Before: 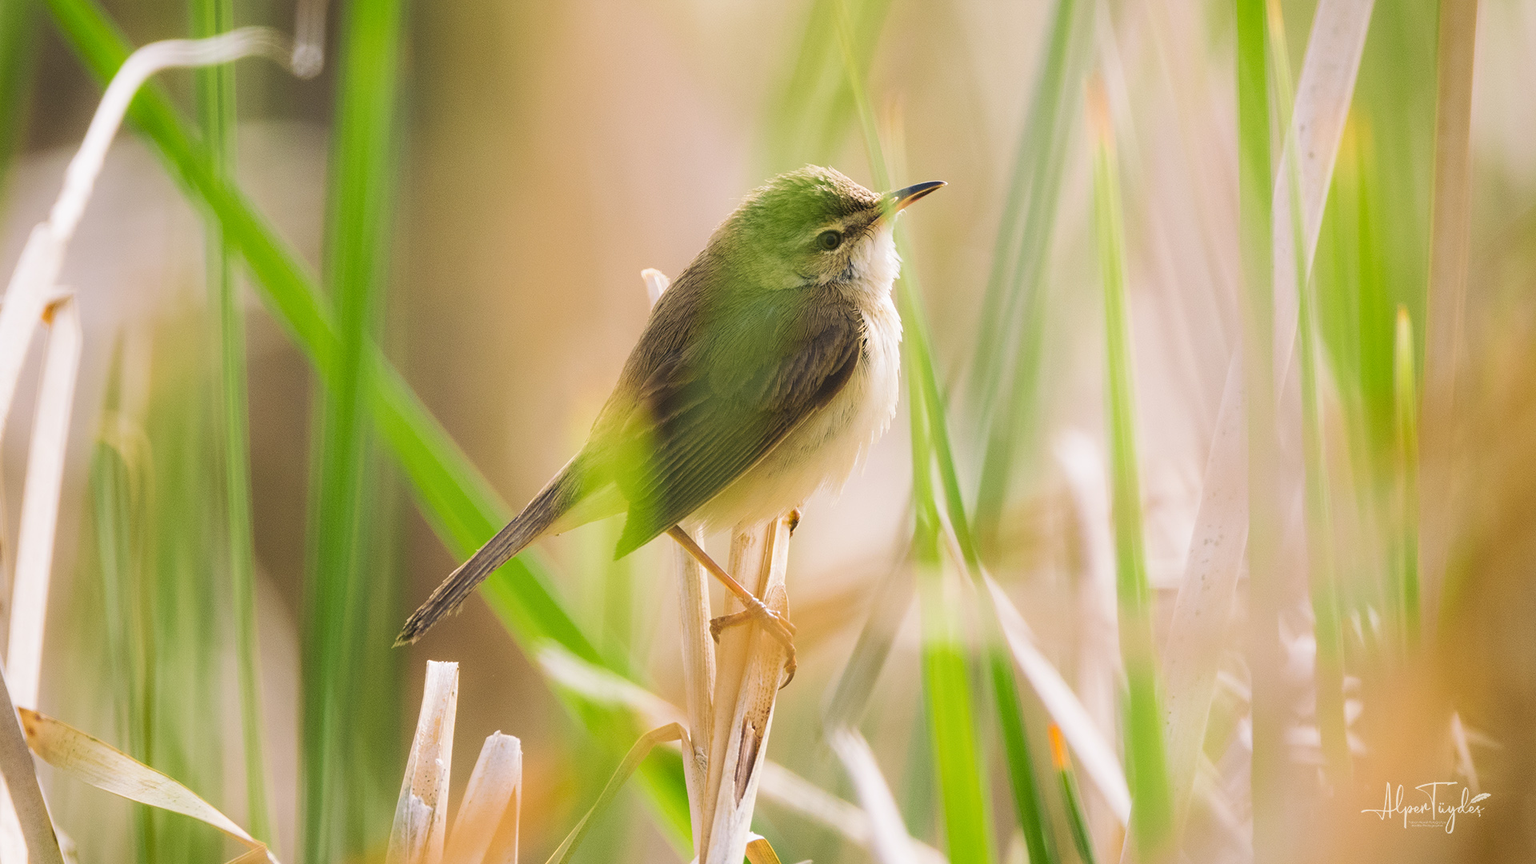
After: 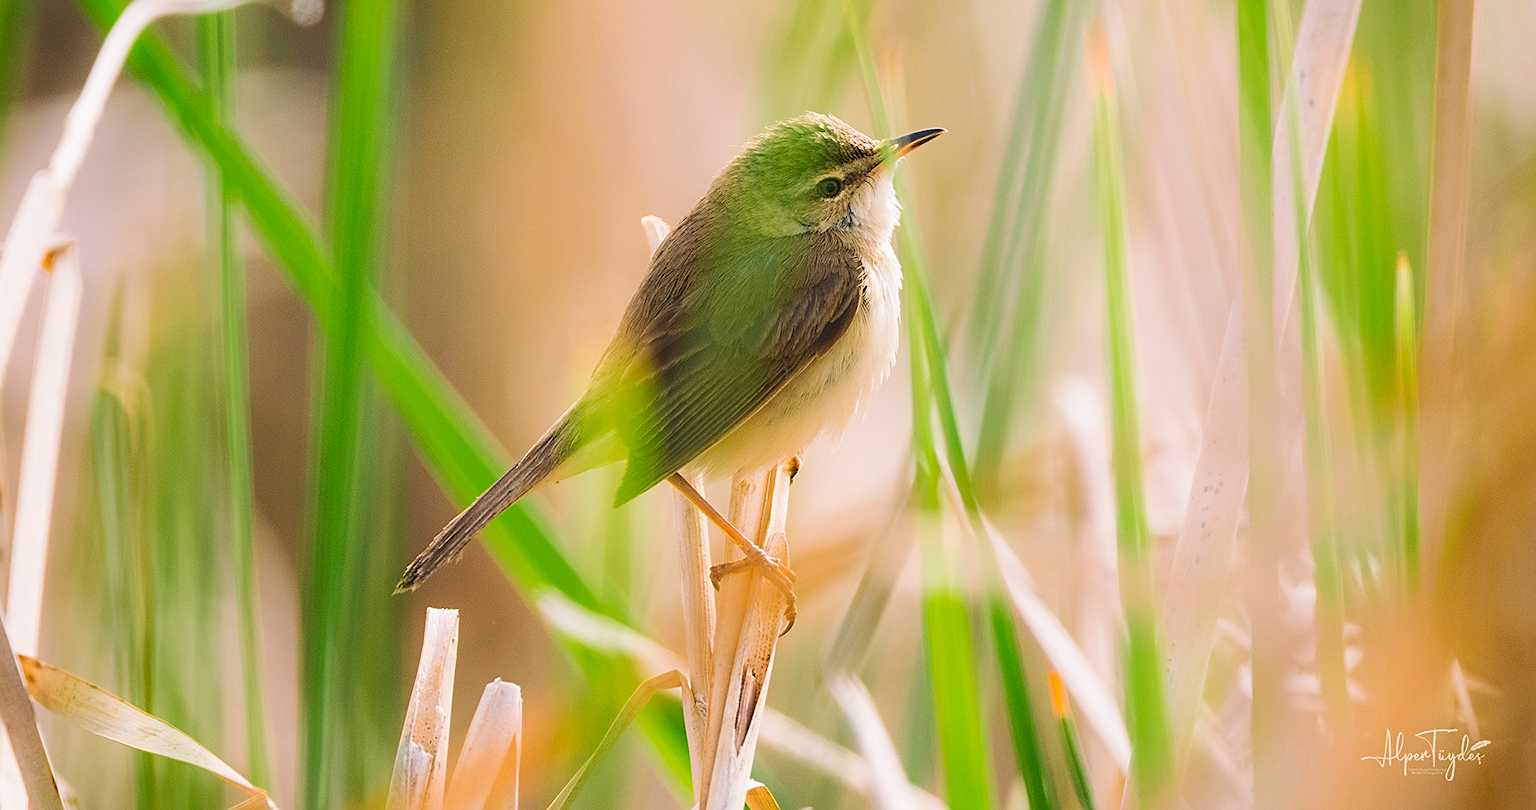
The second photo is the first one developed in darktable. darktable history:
crop and rotate: top 6.114%
sharpen: on, module defaults
